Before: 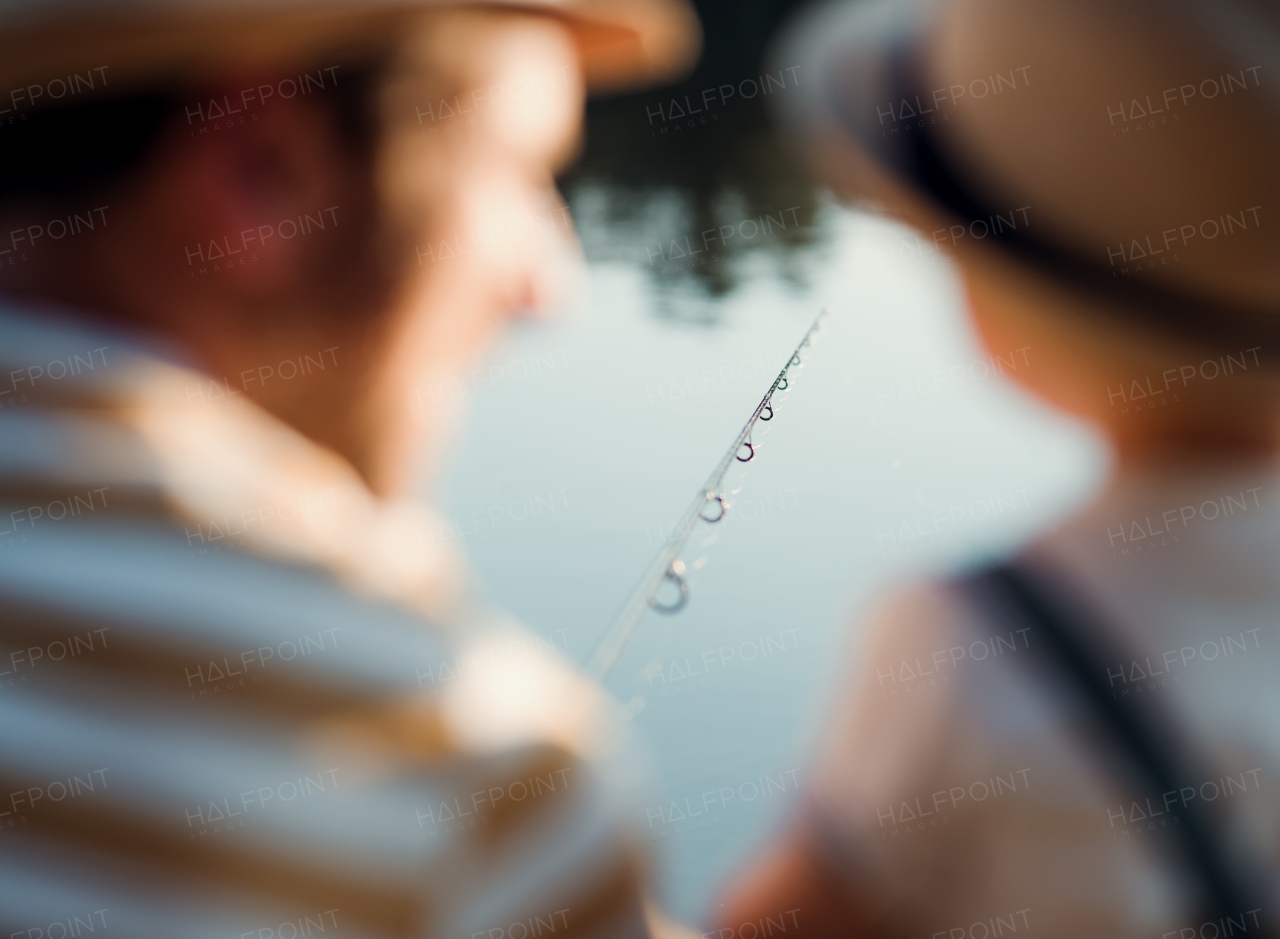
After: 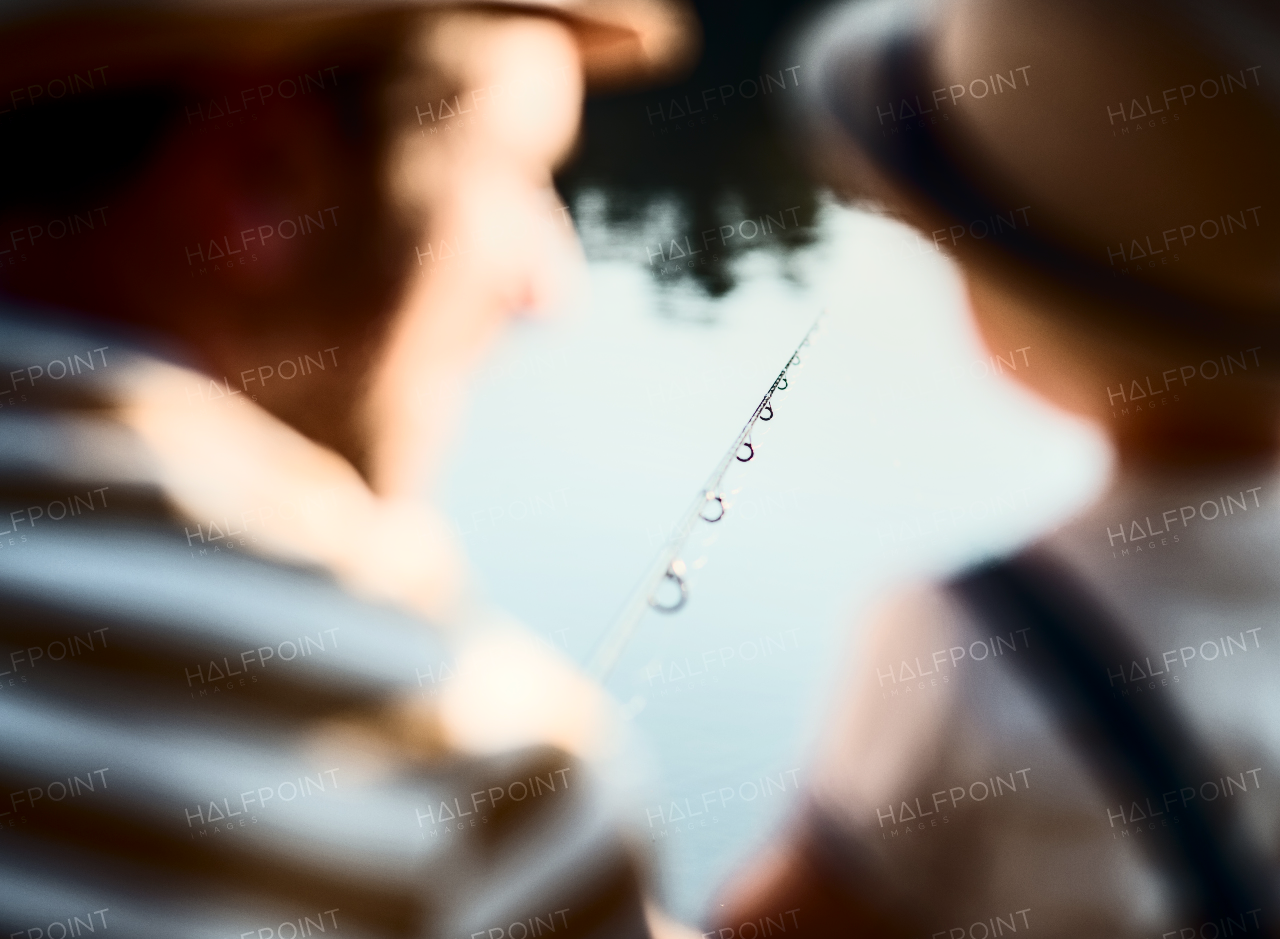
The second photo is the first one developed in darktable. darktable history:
local contrast: on, module defaults
contrast brightness saturation: contrast 0.499, saturation -0.096
